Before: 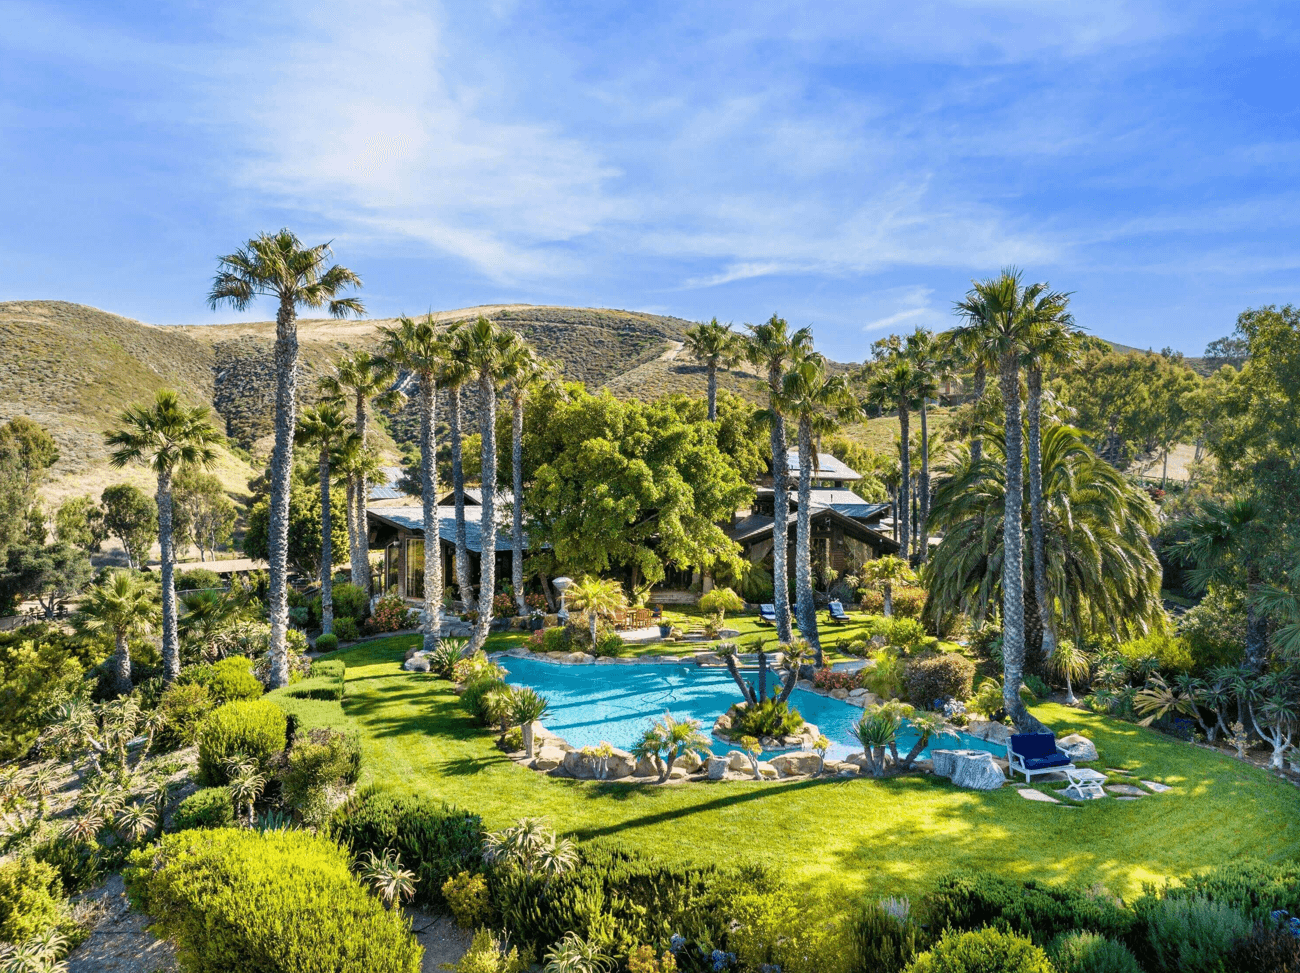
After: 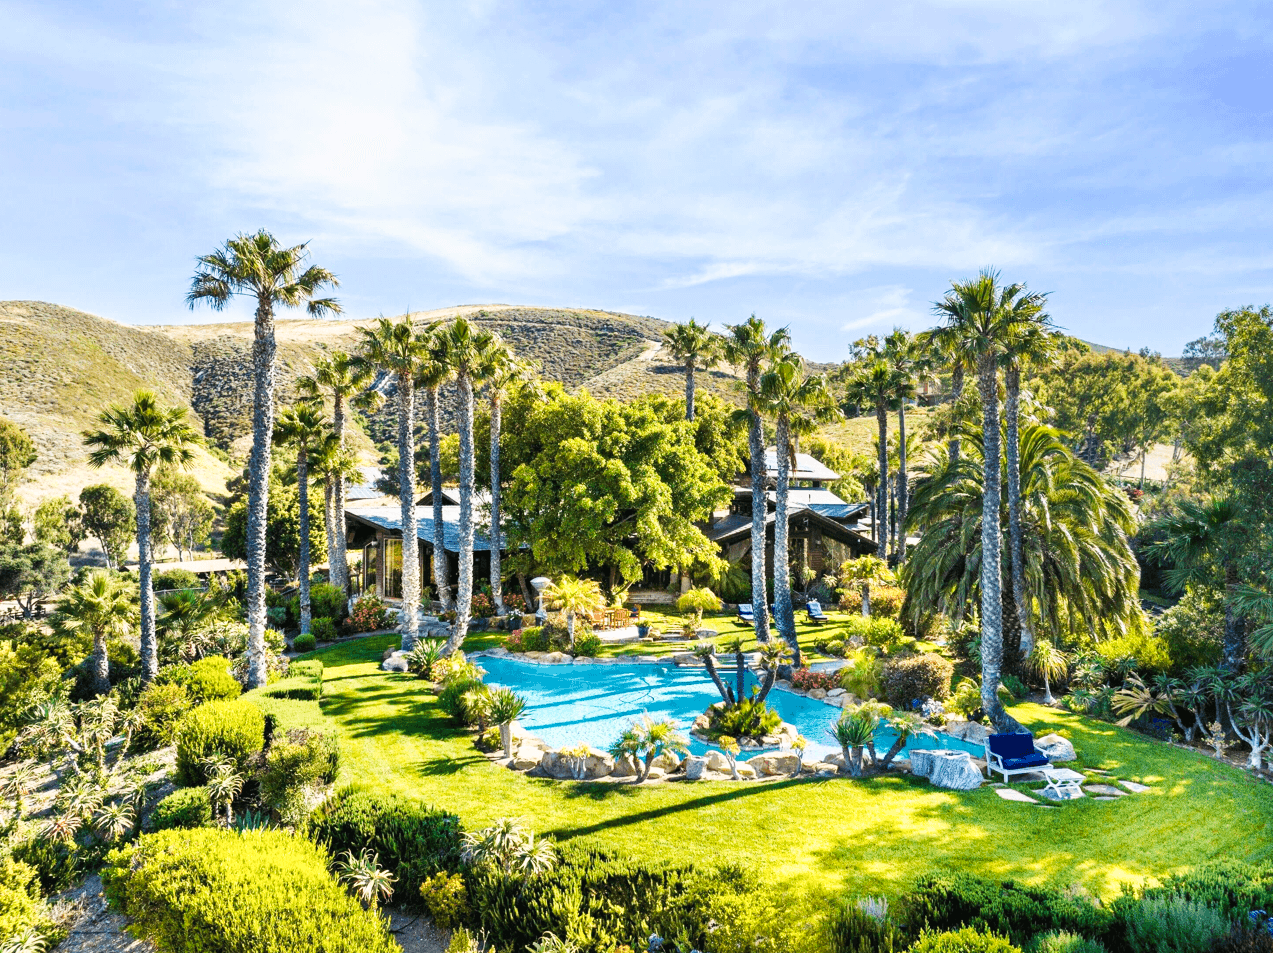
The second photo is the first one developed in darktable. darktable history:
tone curve: curves: ch0 [(0, 0) (0.003, 0.011) (0.011, 0.02) (0.025, 0.032) (0.044, 0.046) (0.069, 0.071) (0.1, 0.107) (0.136, 0.144) (0.177, 0.189) (0.224, 0.244) (0.277, 0.309) (0.335, 0.398) (0.399, 0.477) (0.468, 0.583) (0.543, 0.675) (0.623, 0.772) (0.709, 0.855) (0.801, 0.926) (0.898, 0.979) (1, 1)], preserve colors none
crop: left 1.743%, right 0.268%, bottom 2.011%
